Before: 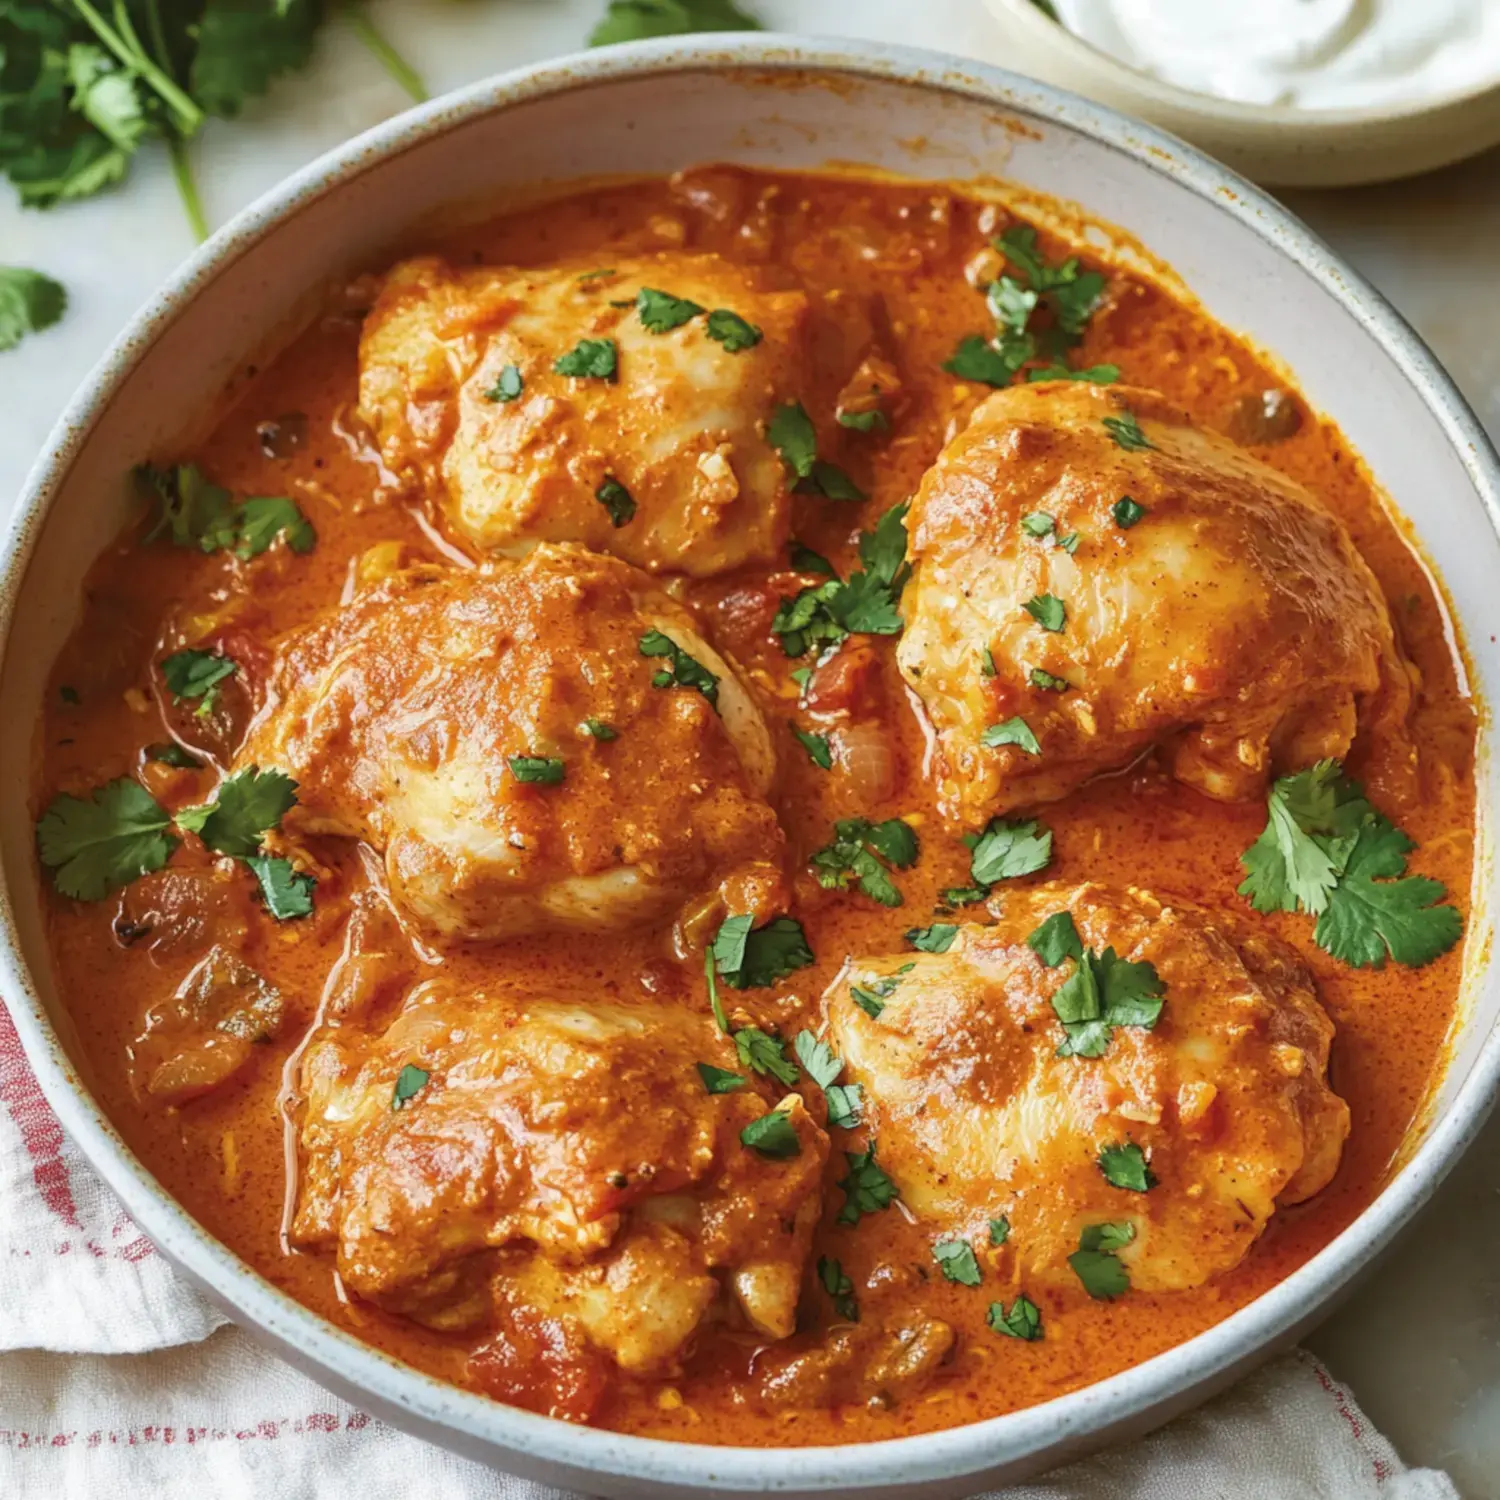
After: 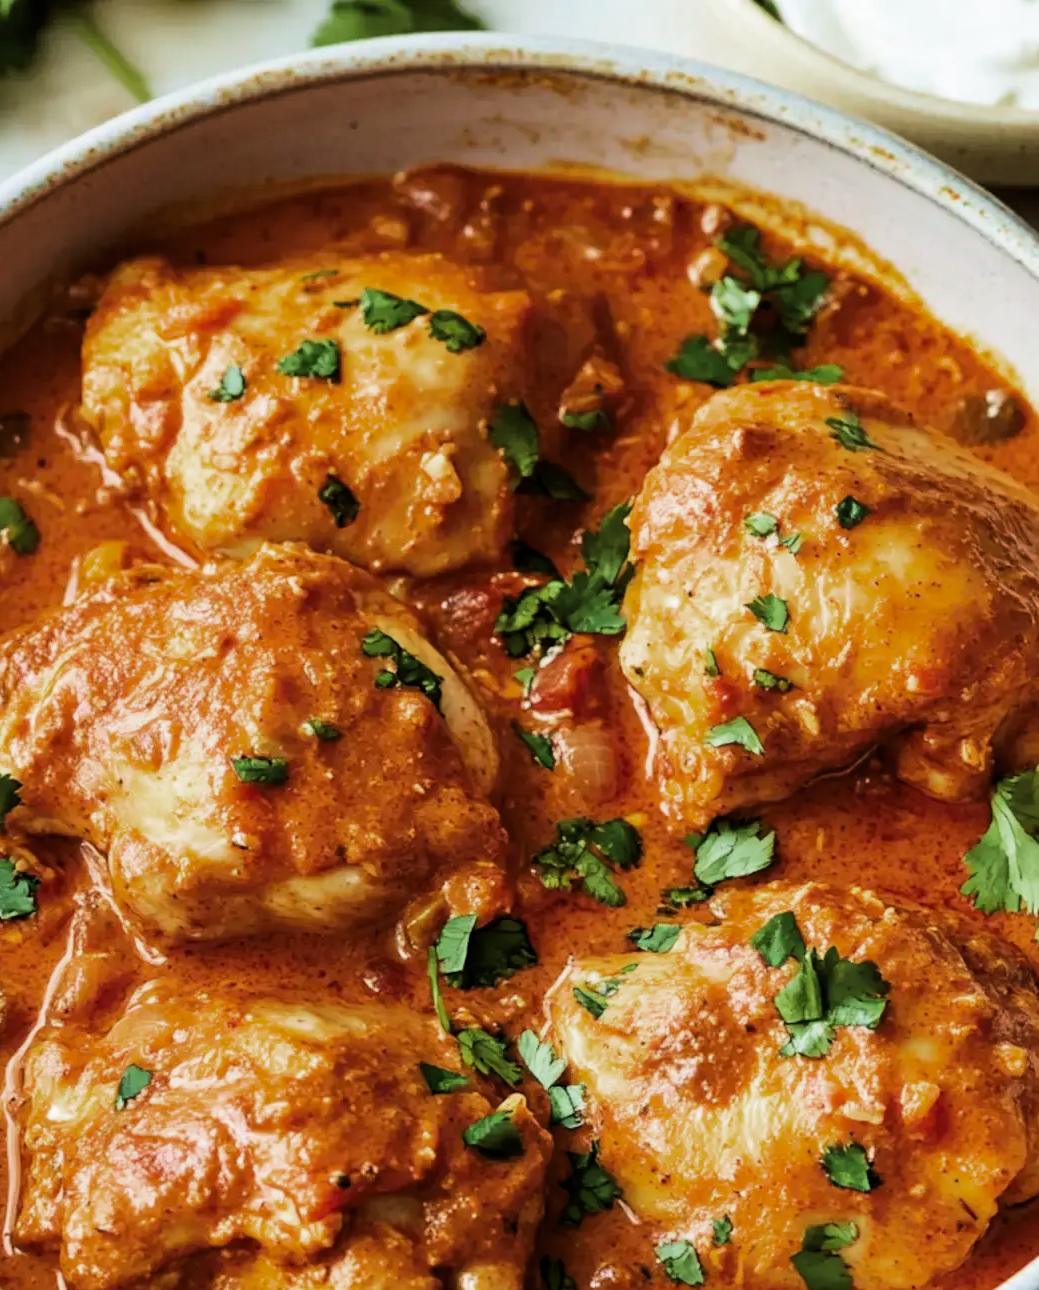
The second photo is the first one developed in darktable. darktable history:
color zones: curves: ch0 [(0, 0.425) (0.143, 0.422) (0.286, 0.42) (0.429, 0.419) (0.571, 0.419) (0.714, 0.42) (0.857, 0.422) (1, 0.425)]
tone equalizer: -8 EV -0.417 EV, -7 EV -0.389 EV, -6 EV -0.333 EV, -5 EV -0.222 EV, -3 EV 0.222 EV, -2 EV 0.333 EV, -1 EV 0.389 EV, +0 EV 0.417 EV, edges refinement/feathering 500, mask exposure compensation -1.57 EV, preserve details no
crop: left 18.479%, right 12.2%, bottom 13.971%
velvia: on, module defaults
filmic rgb: black relative exposure -16 EV, white relative exposure 6.29 EV, hardness 5.1, contrast 1.35
